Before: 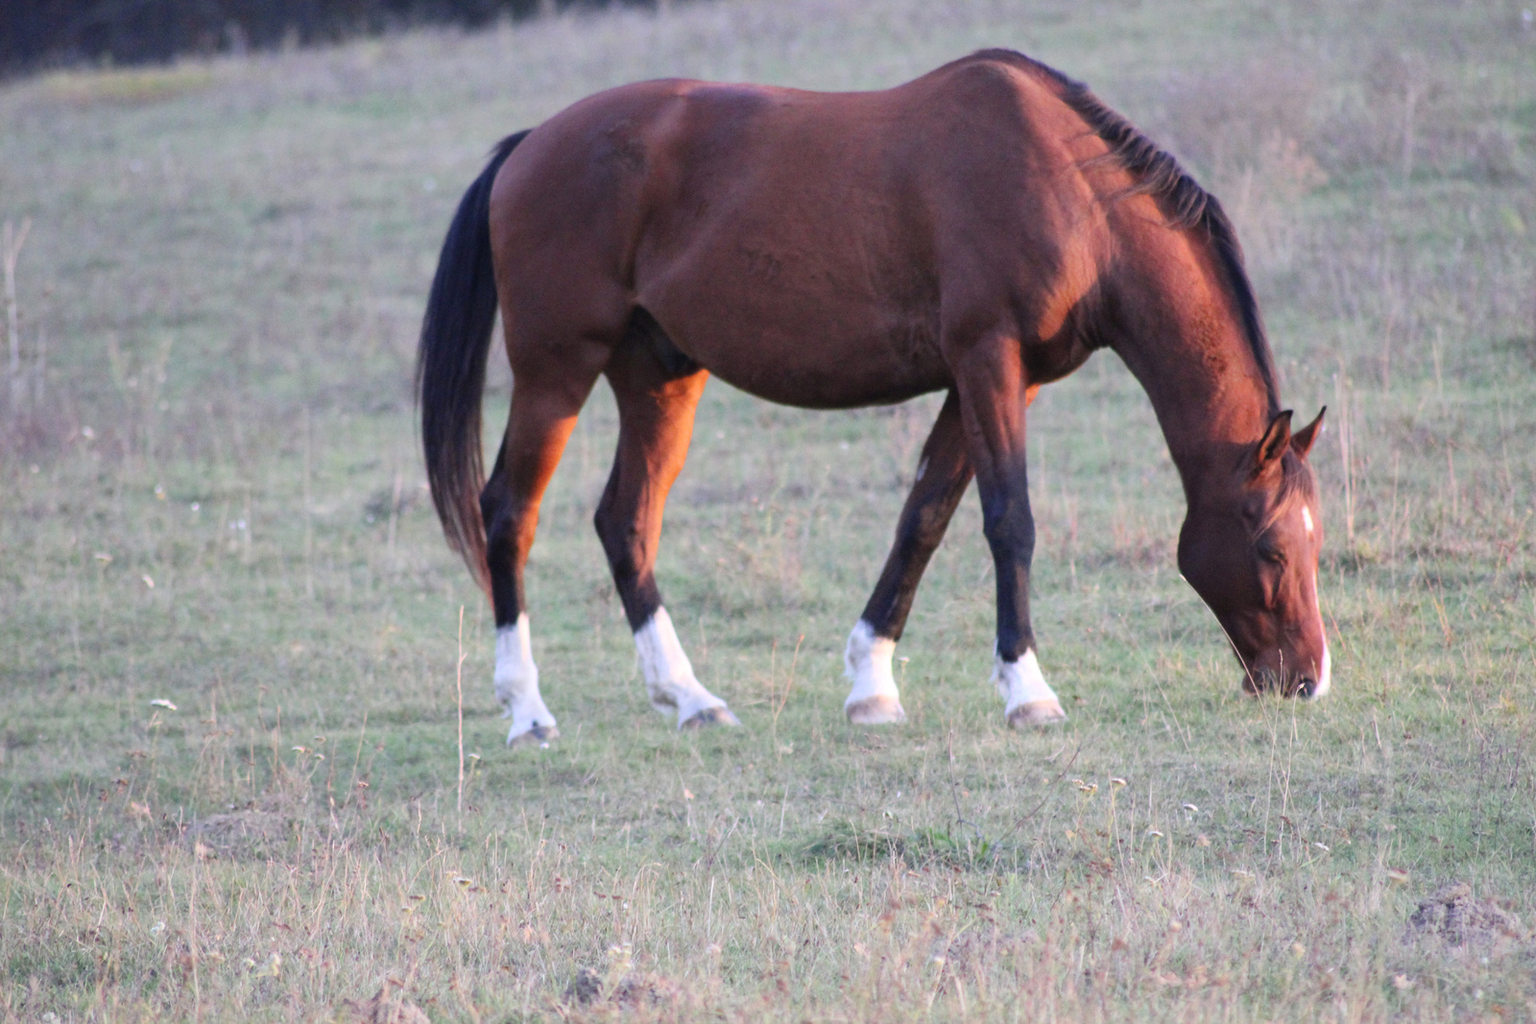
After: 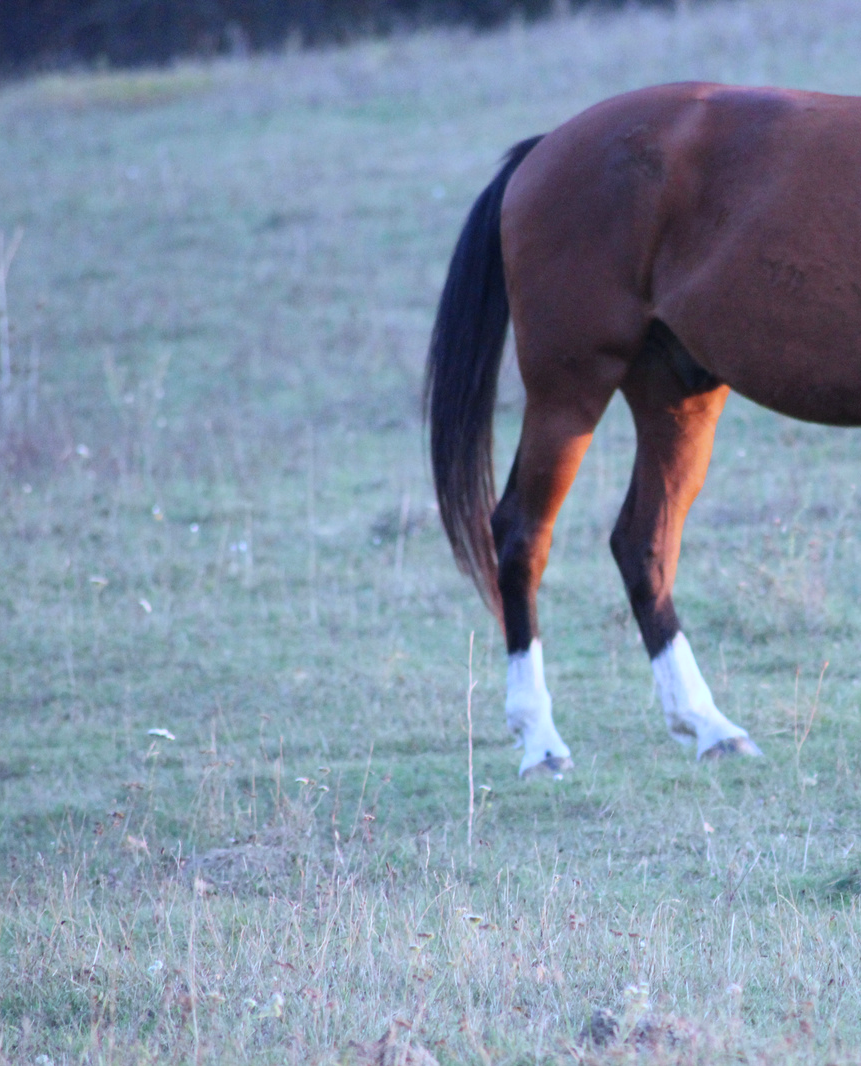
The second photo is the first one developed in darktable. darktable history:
crop: left 0.587%, right 45.588%, bottom 0.086%
color calibration: illuminant as shot in camera, x 0.383, y 0.38, temperature 3949.15 K, gamut compression 1.66
